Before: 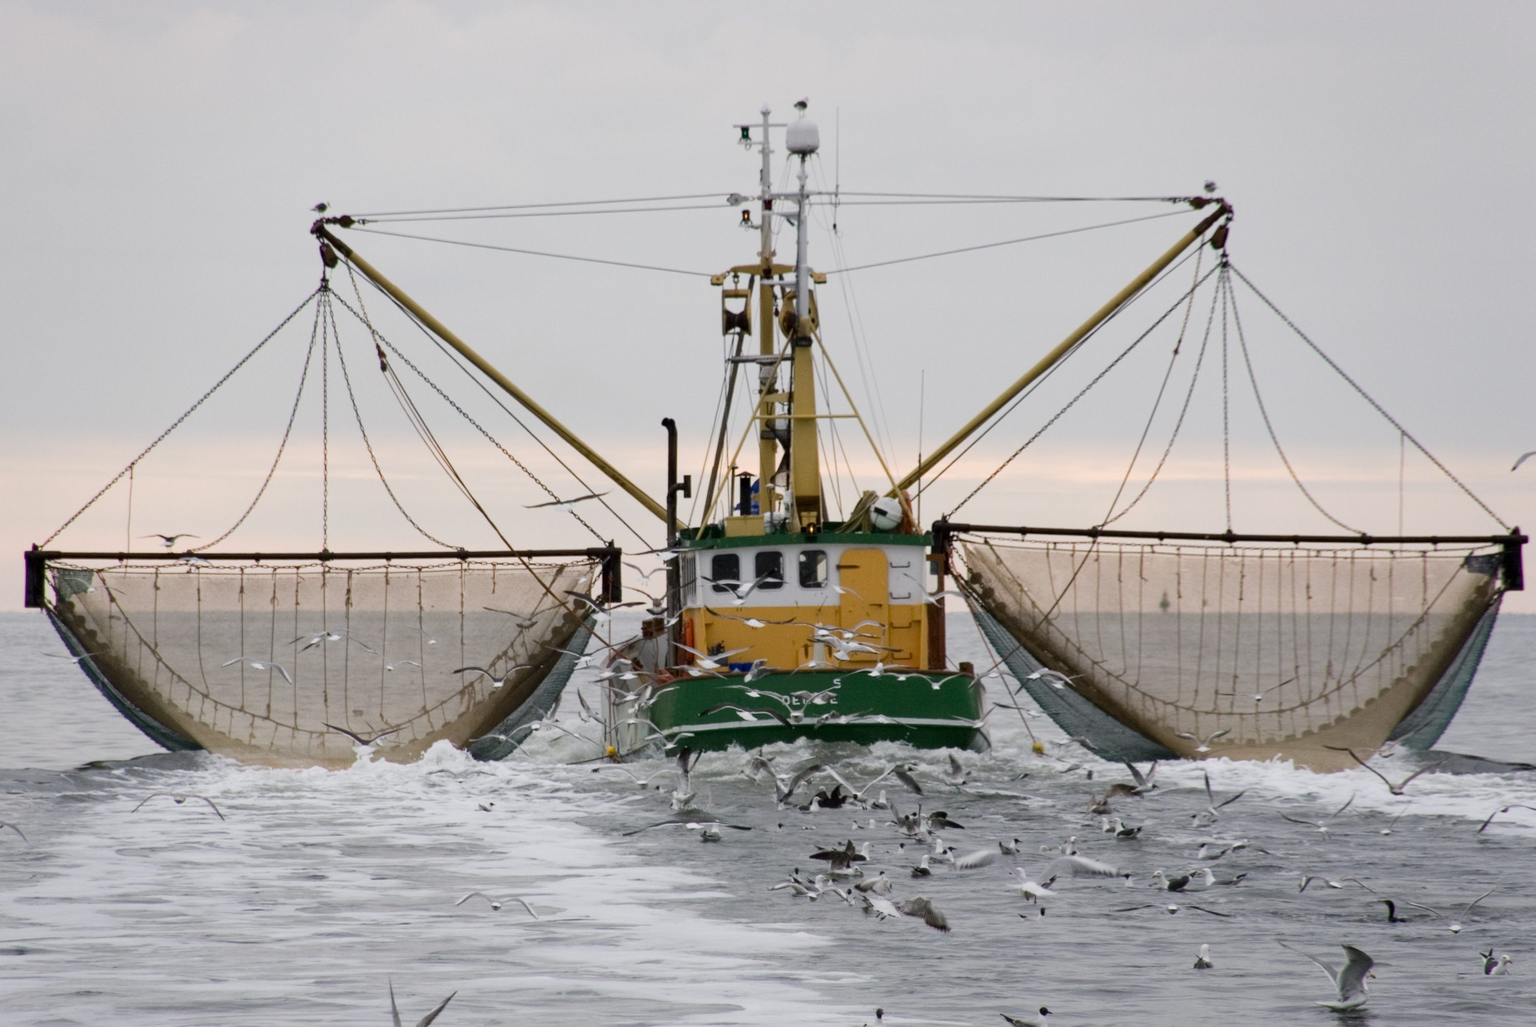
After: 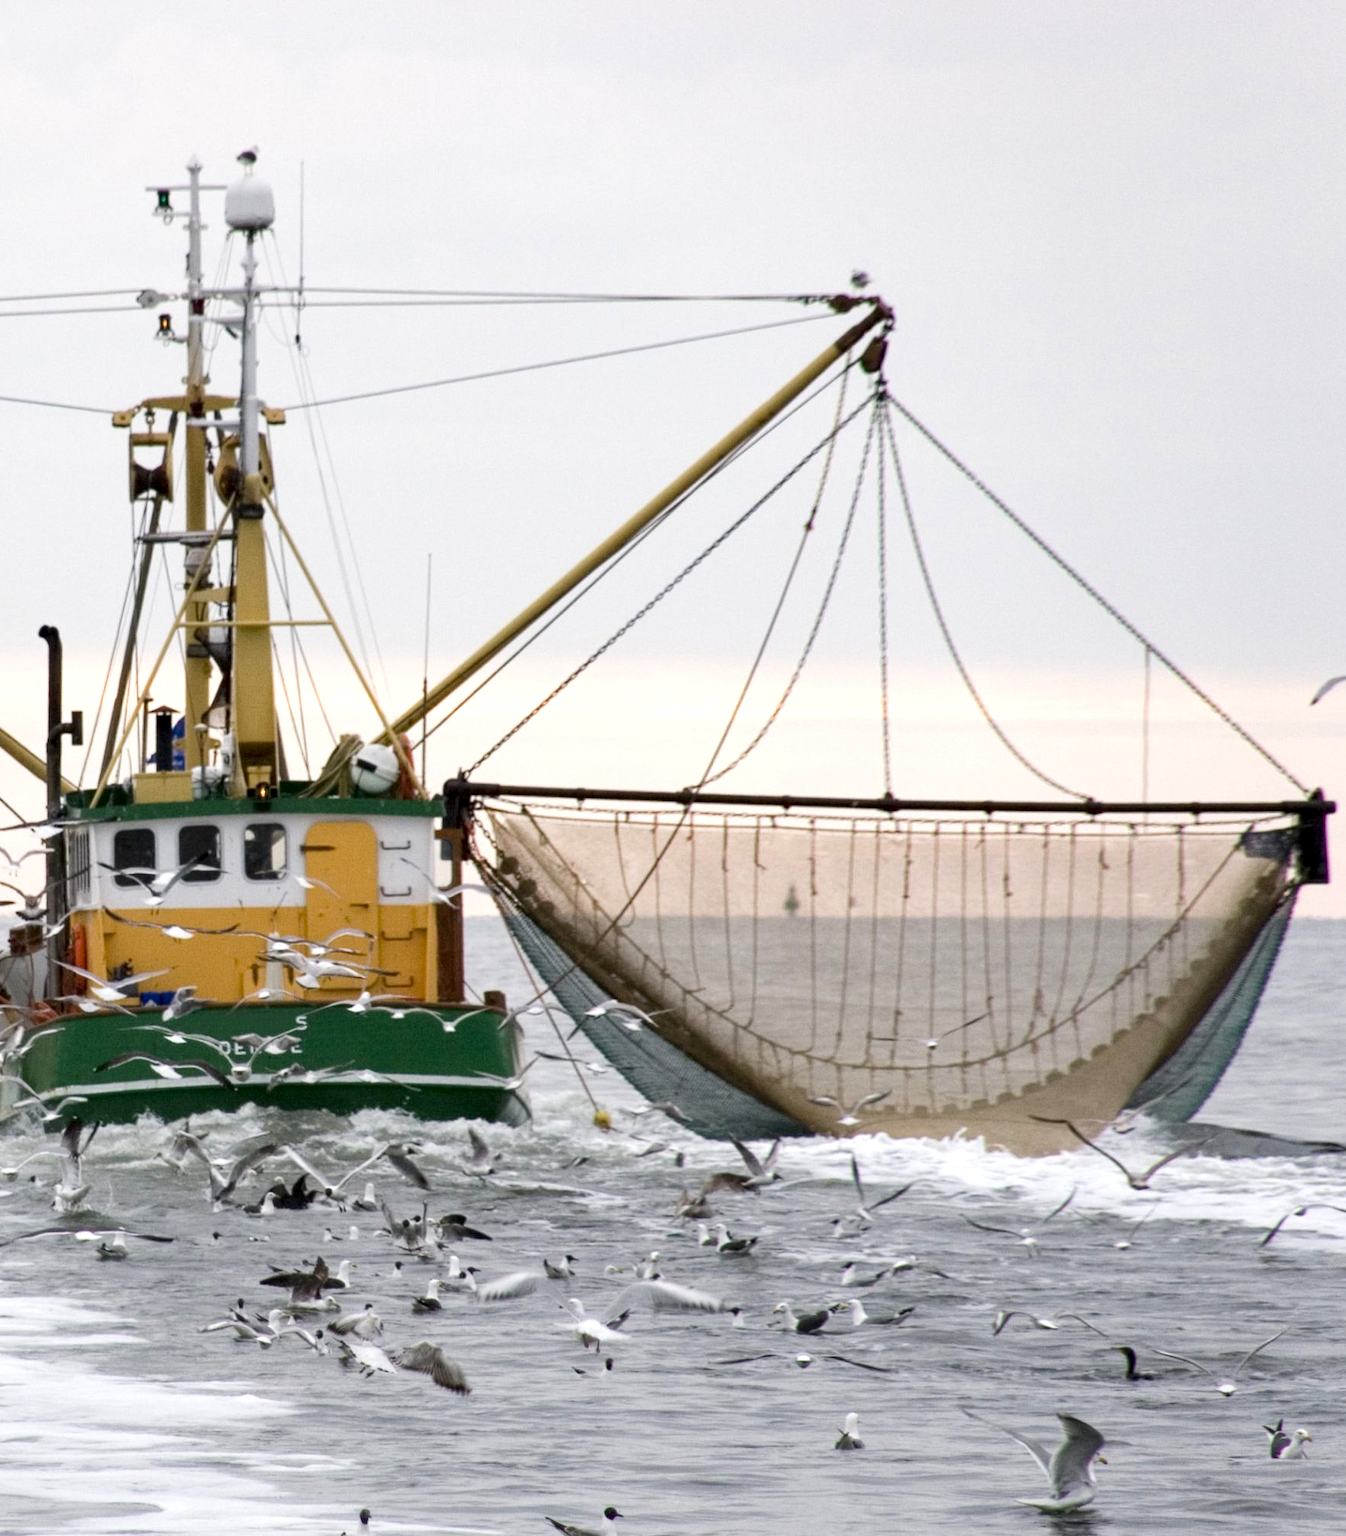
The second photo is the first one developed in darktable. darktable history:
crop: left 41.429%
exposure: exposure 0.565 EV, compensate highlight preservation false
local contrast: highlights 101%, shadows 102%, detail 120%, midtone range 0.2
